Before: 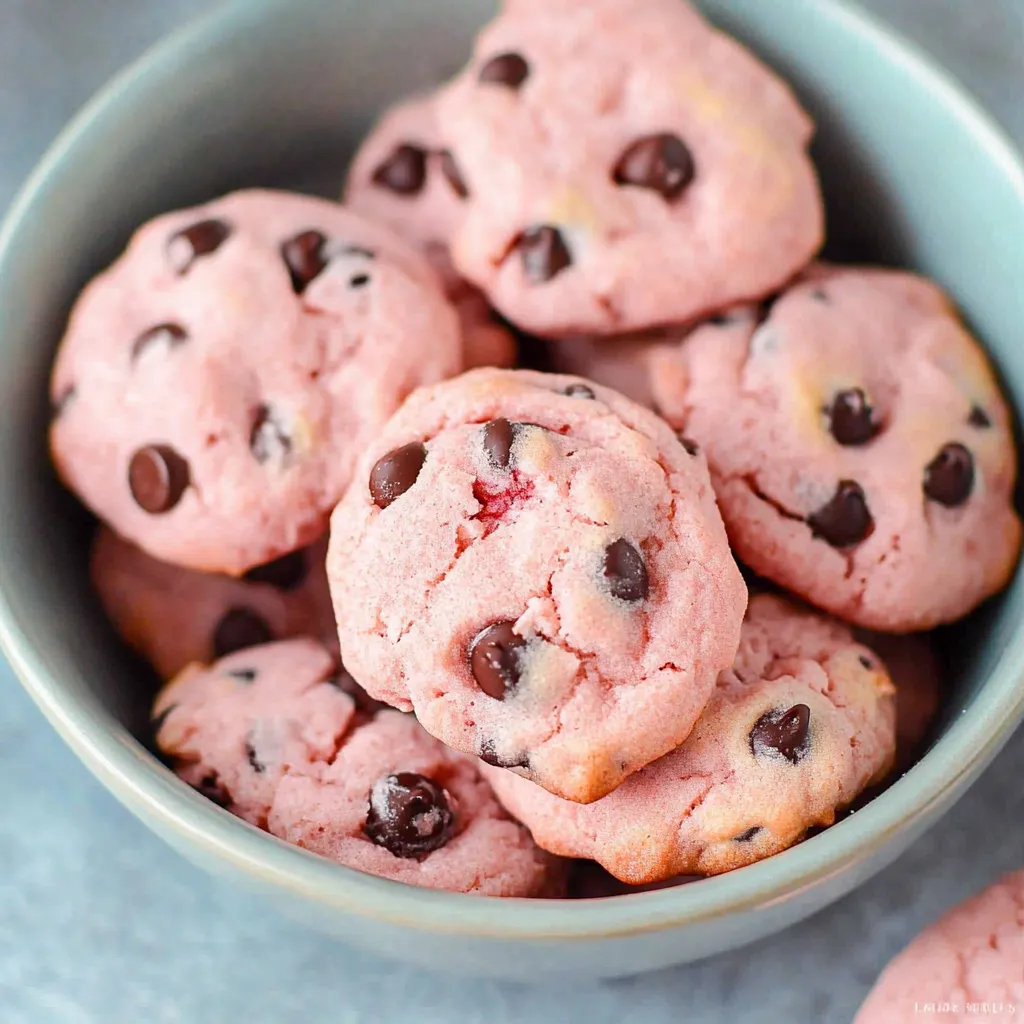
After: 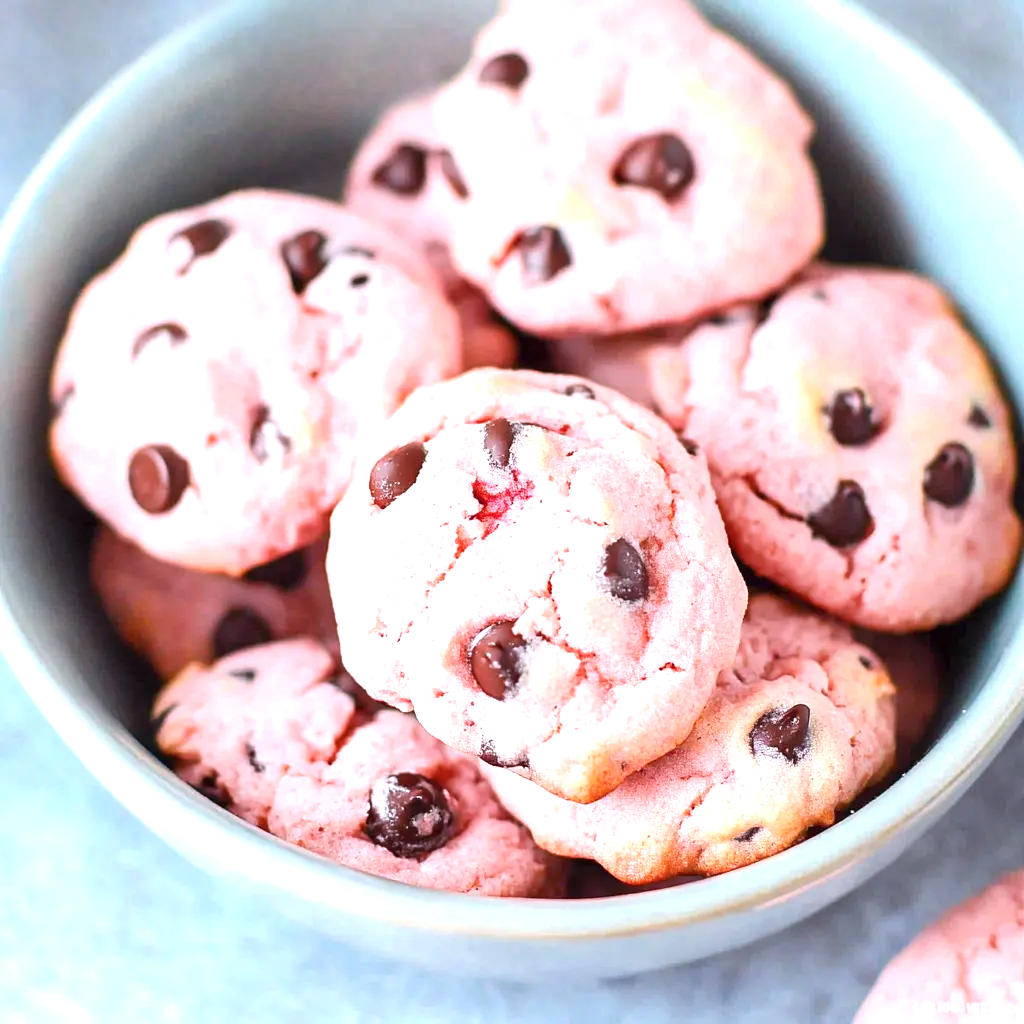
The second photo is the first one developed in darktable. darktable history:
color calibration: gray › normalize channels true, illuminant as shot in camera, x 0.358, y 0.373, temperature 4628.91 K, gamut compression 0.02
exposure: black level correction 0, exposure 0.898 EV, compensate exposure bias true, compensate highlight preservation false
